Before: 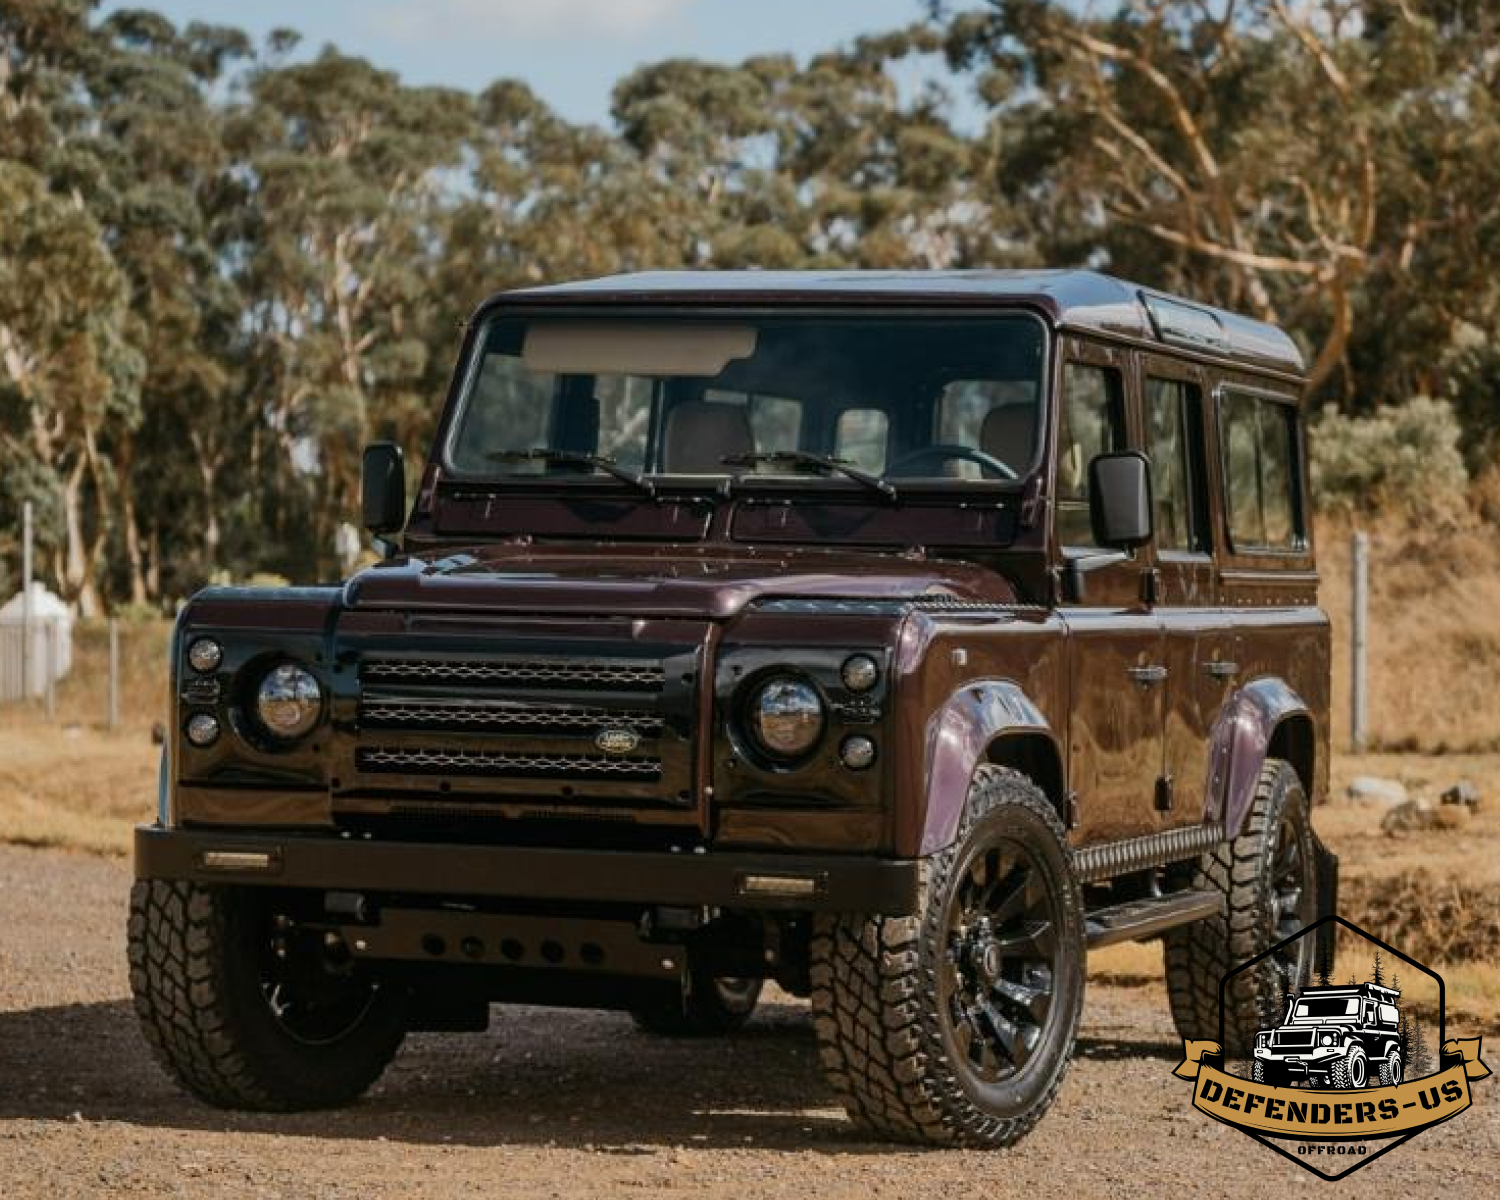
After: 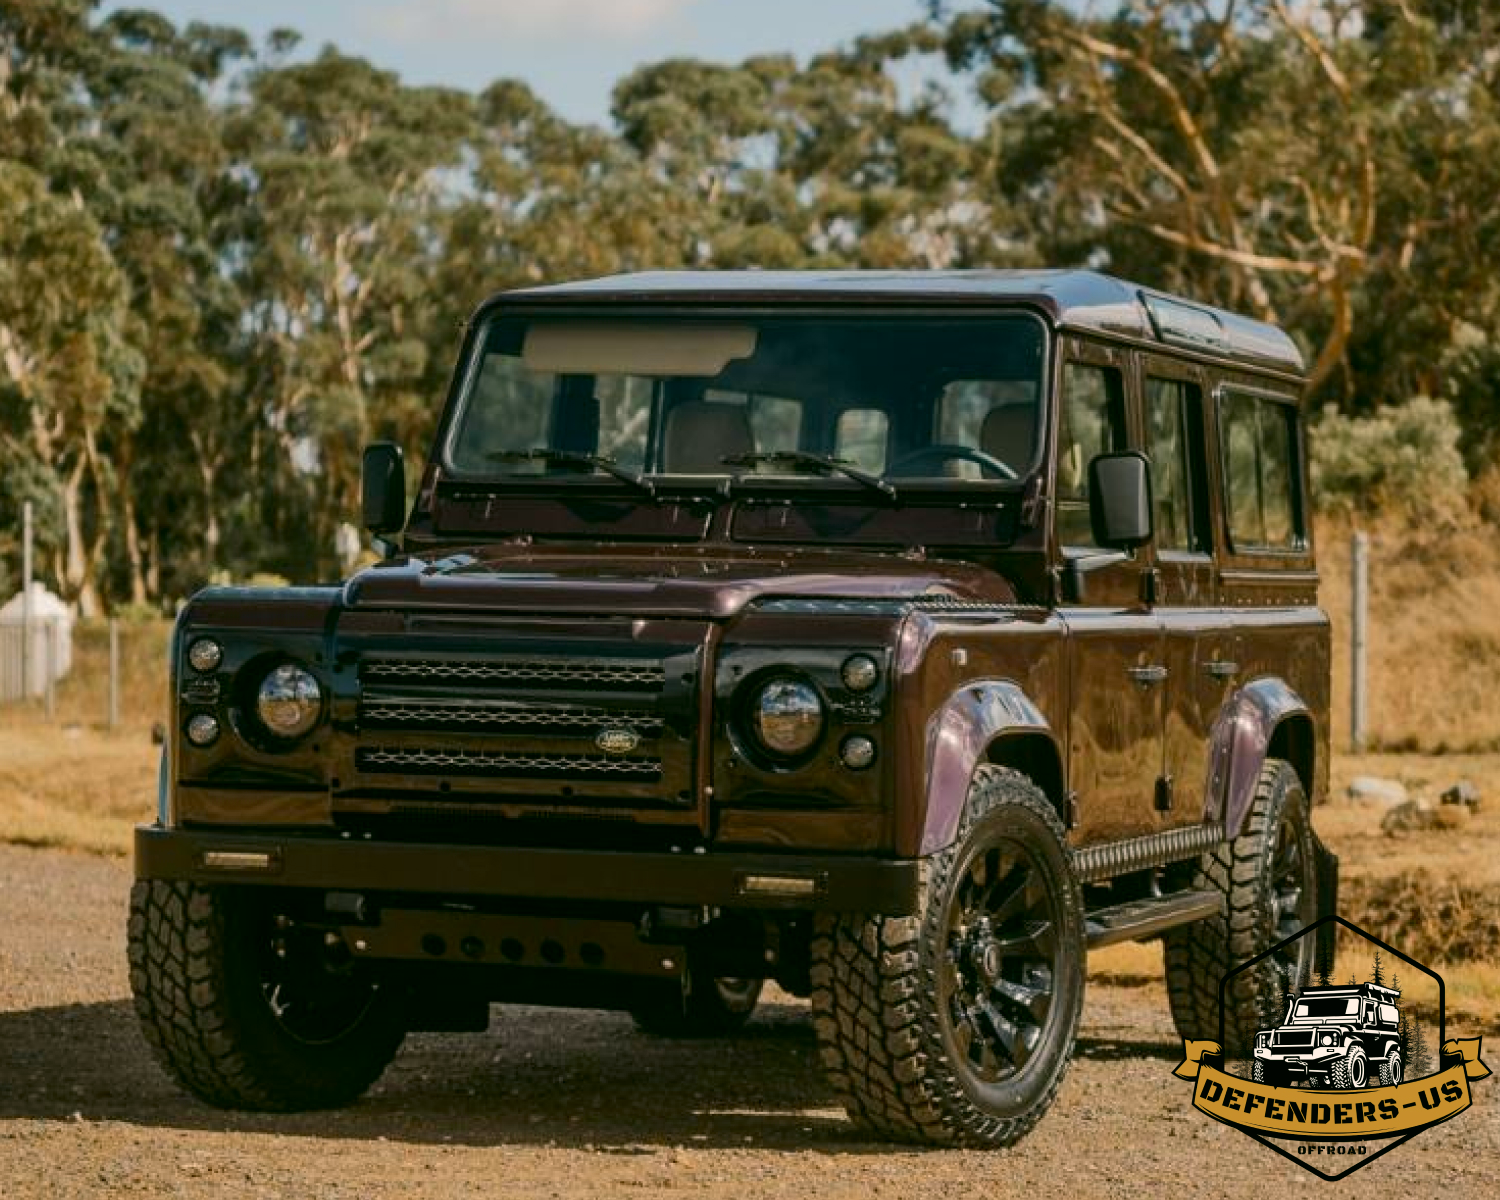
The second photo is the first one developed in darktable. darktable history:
color correction: highlights a* 4.3, highlights b* 4.96, shadows a* -6.77, shadows b* 4.93
contrast brightness saturation: contrast 0.036, saturation 0.155
